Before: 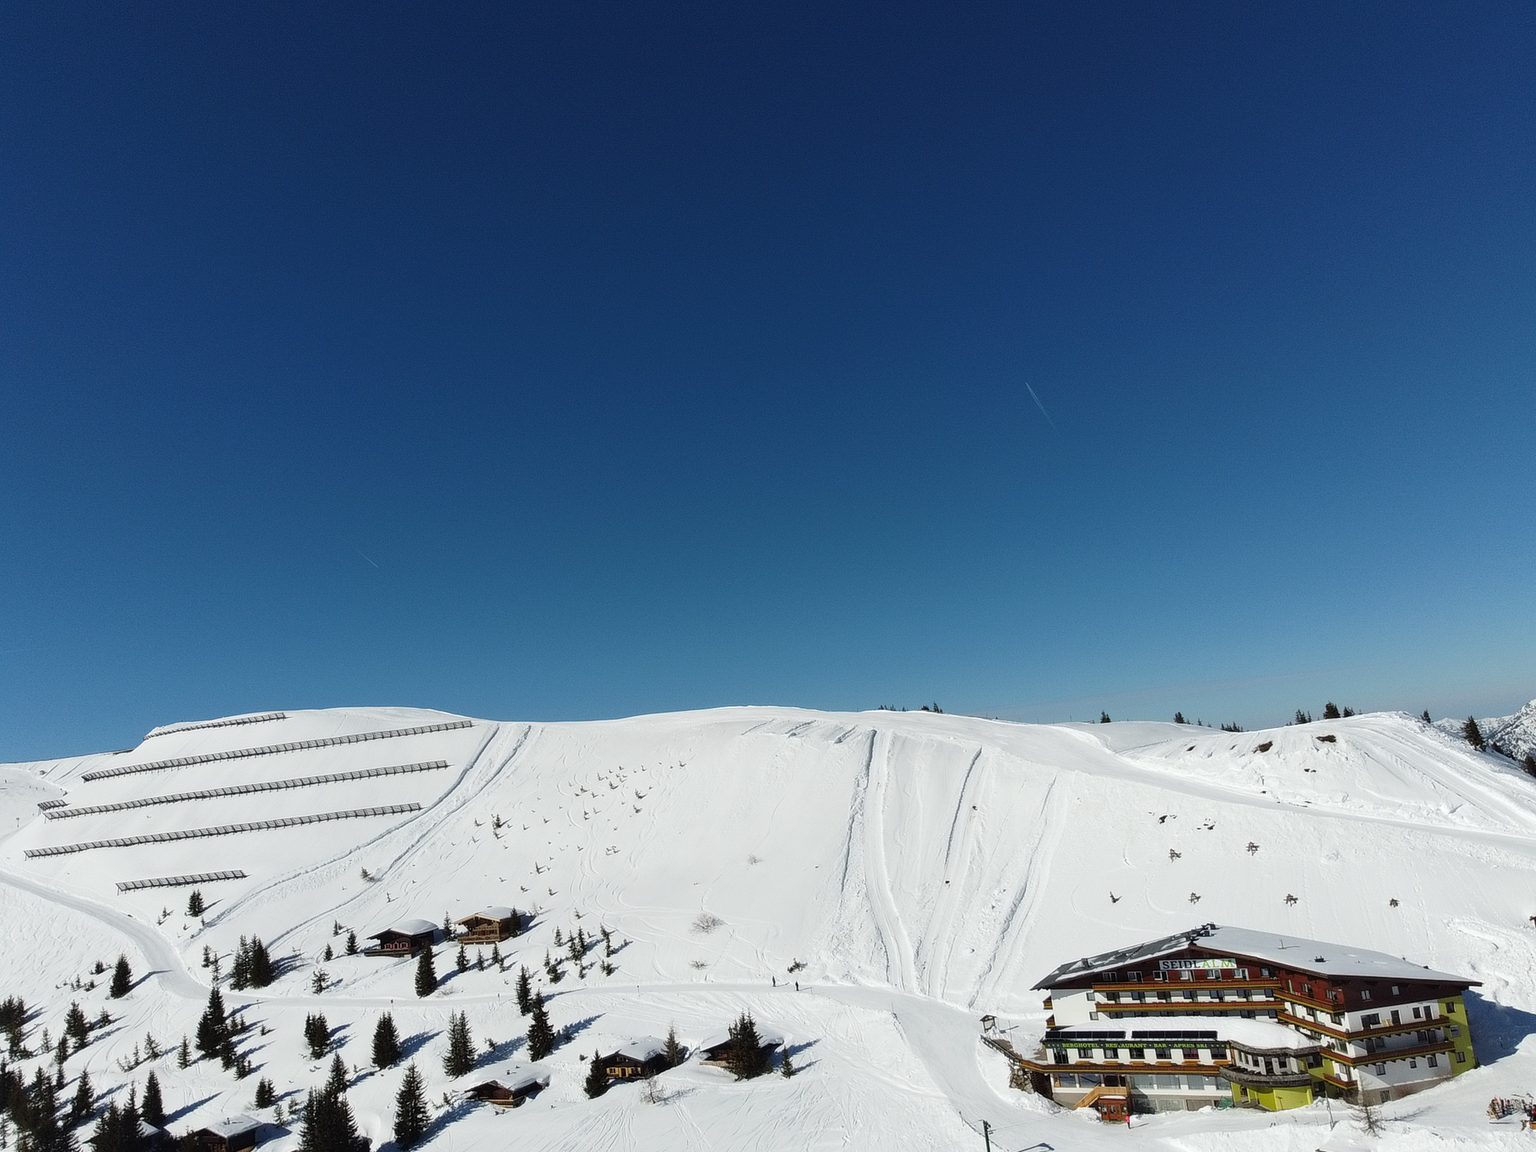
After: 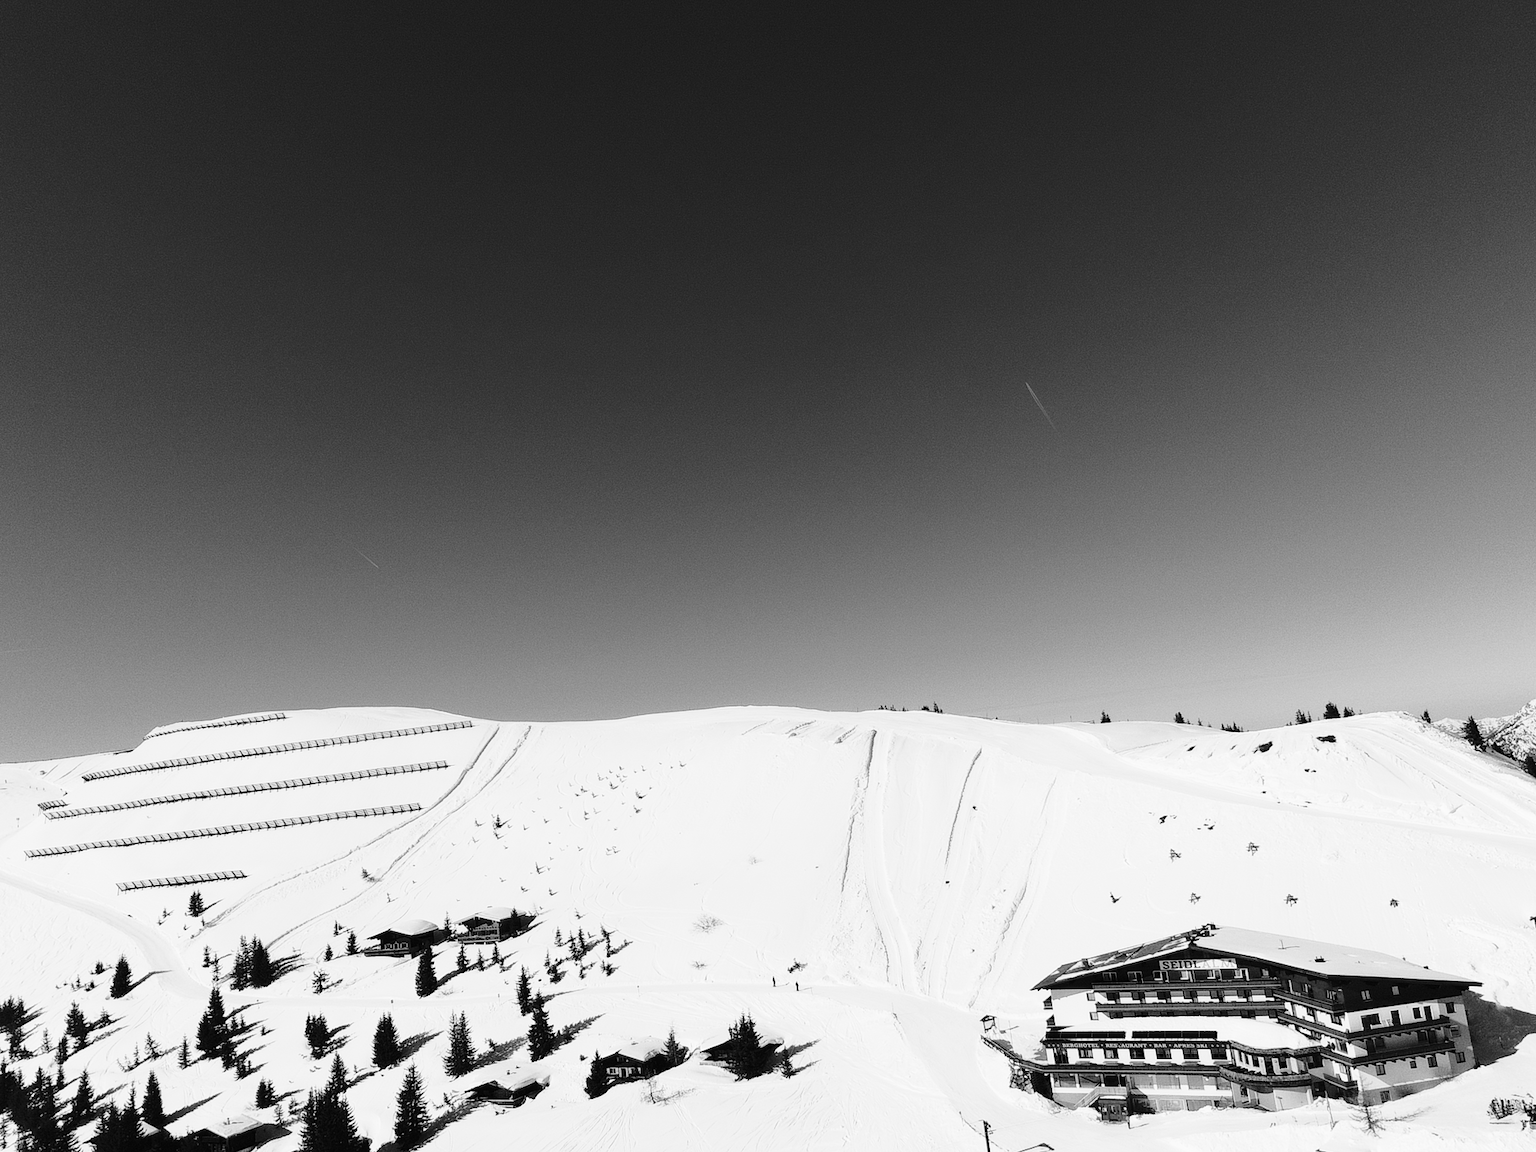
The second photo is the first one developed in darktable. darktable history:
monochrome: a -6.99, b 35.61, size 1.4
base curve: curves: ch0 [(0, 0) (0.04, 0.03) (0.133, 0.232) (0.448, 0.748) (0.843, 0.968) (1, 1)], preserve colors none
contrast brightness saturation: saturation -0.05
